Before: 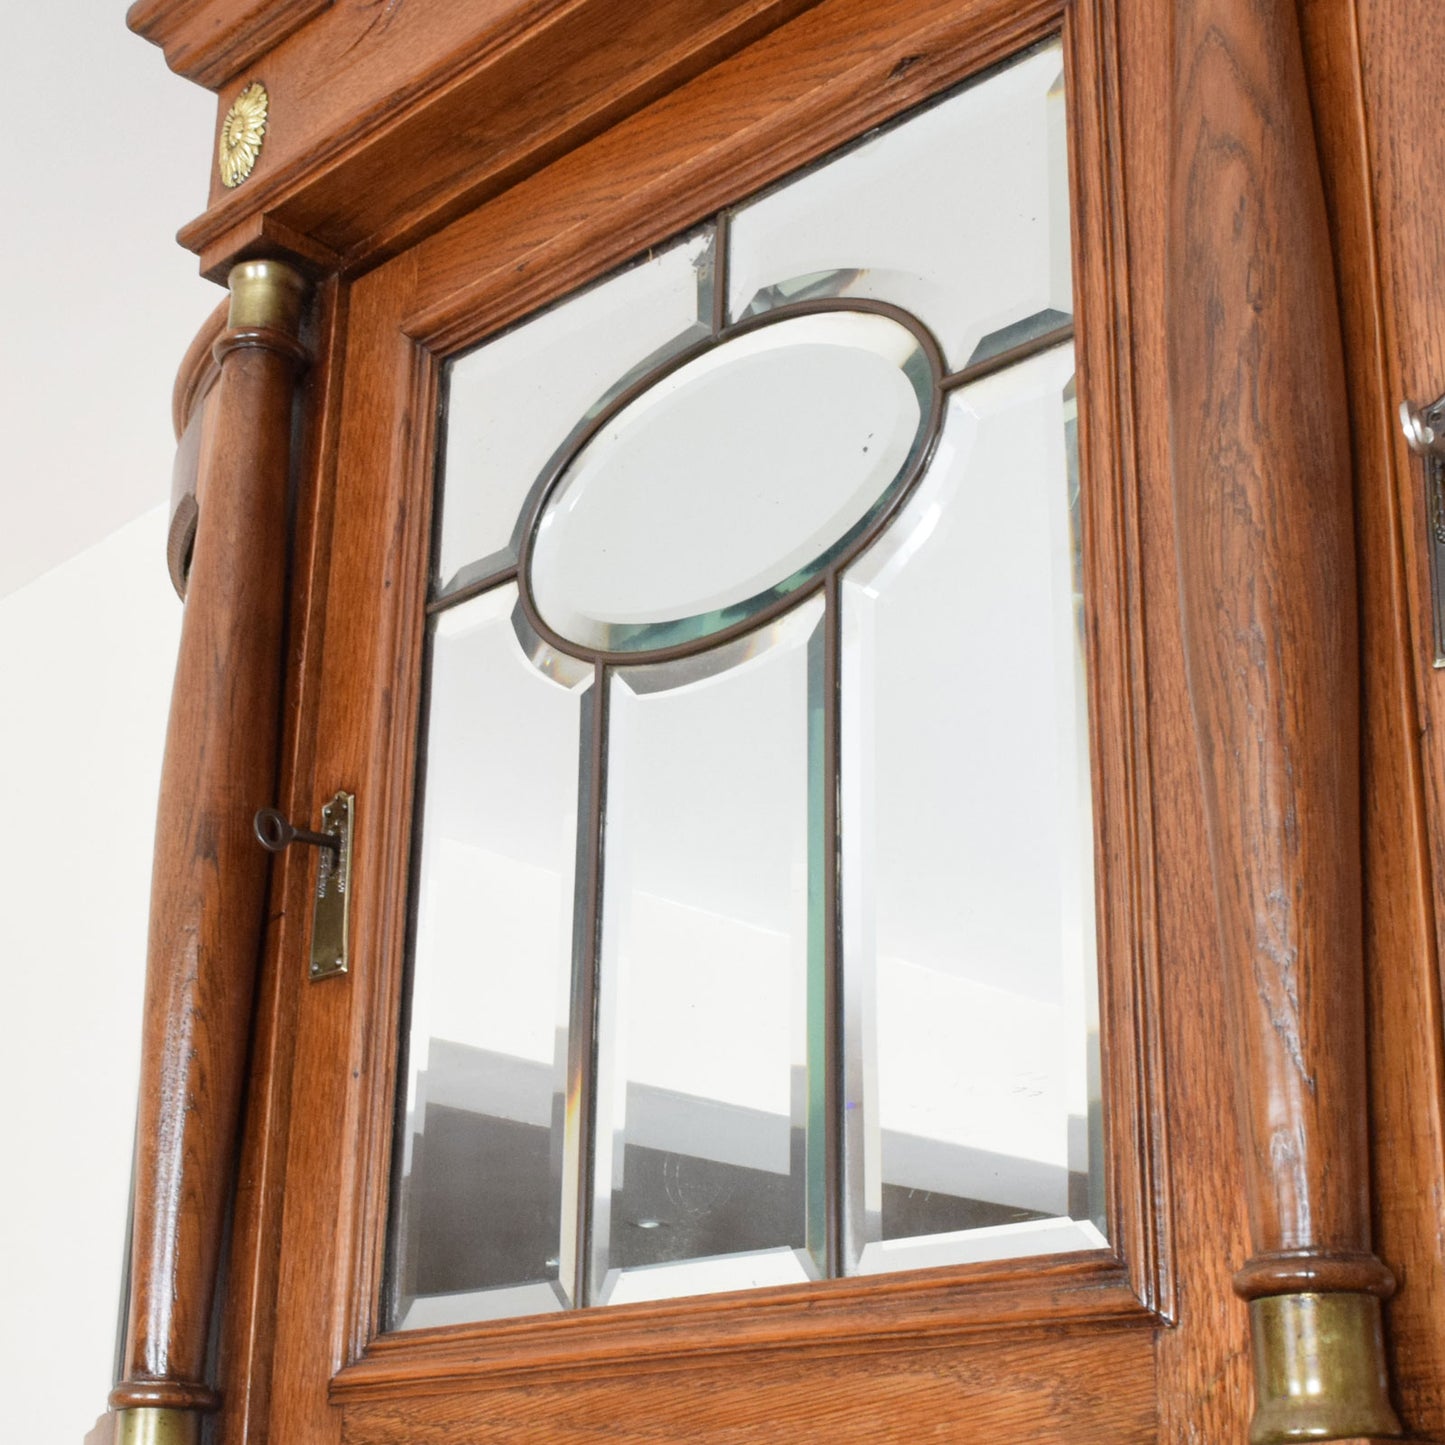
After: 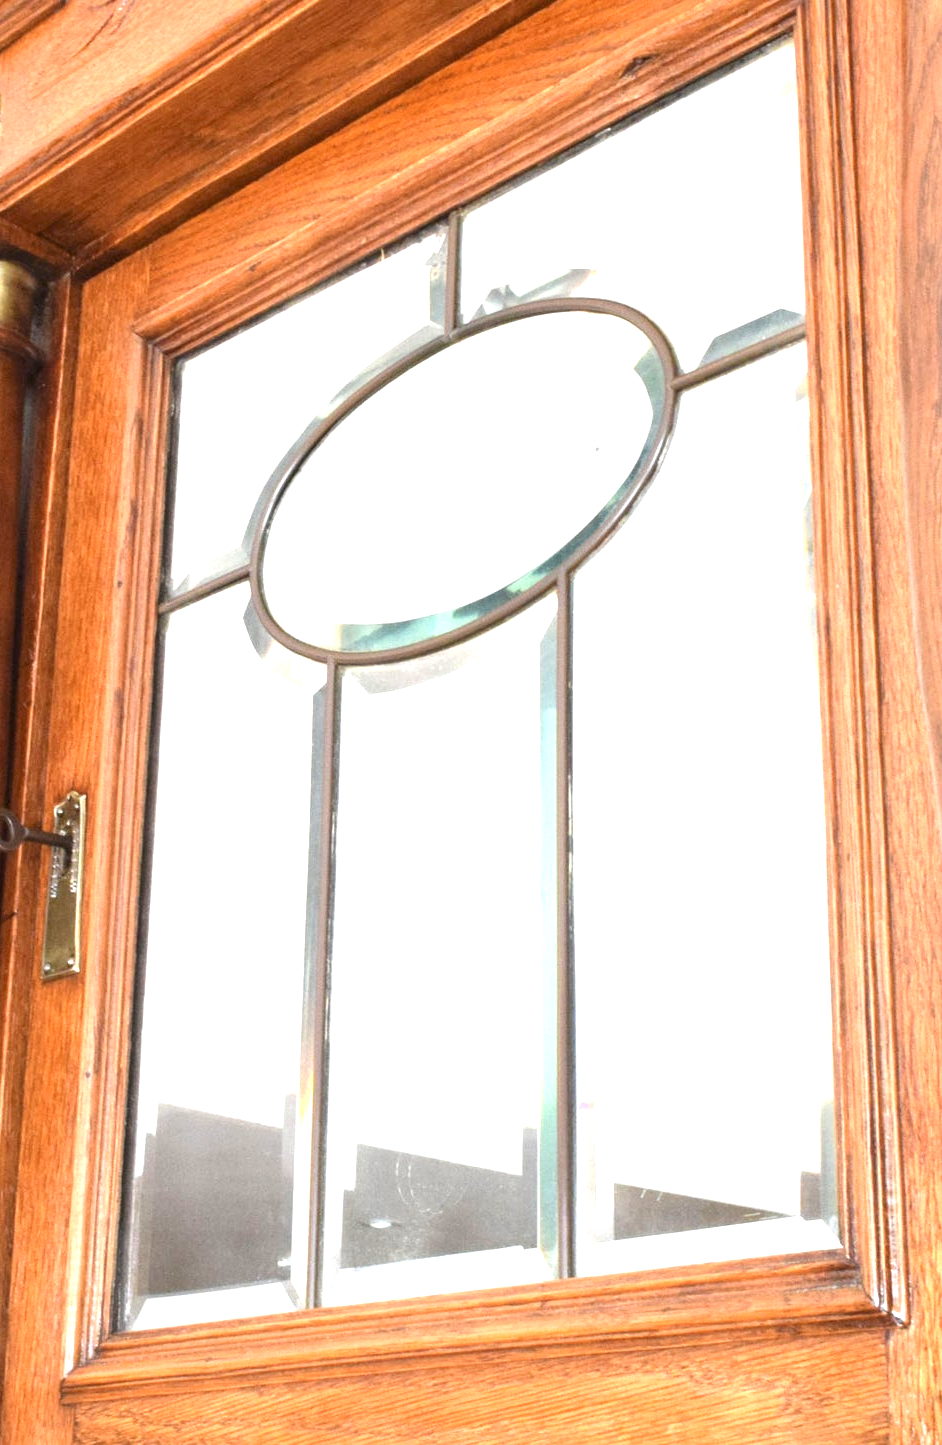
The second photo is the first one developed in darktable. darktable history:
crop and rotate: left 18.602%, right 16.176%
exposure: black level correction 0, exposure 1.449 EV, compensate highlight preservation false
